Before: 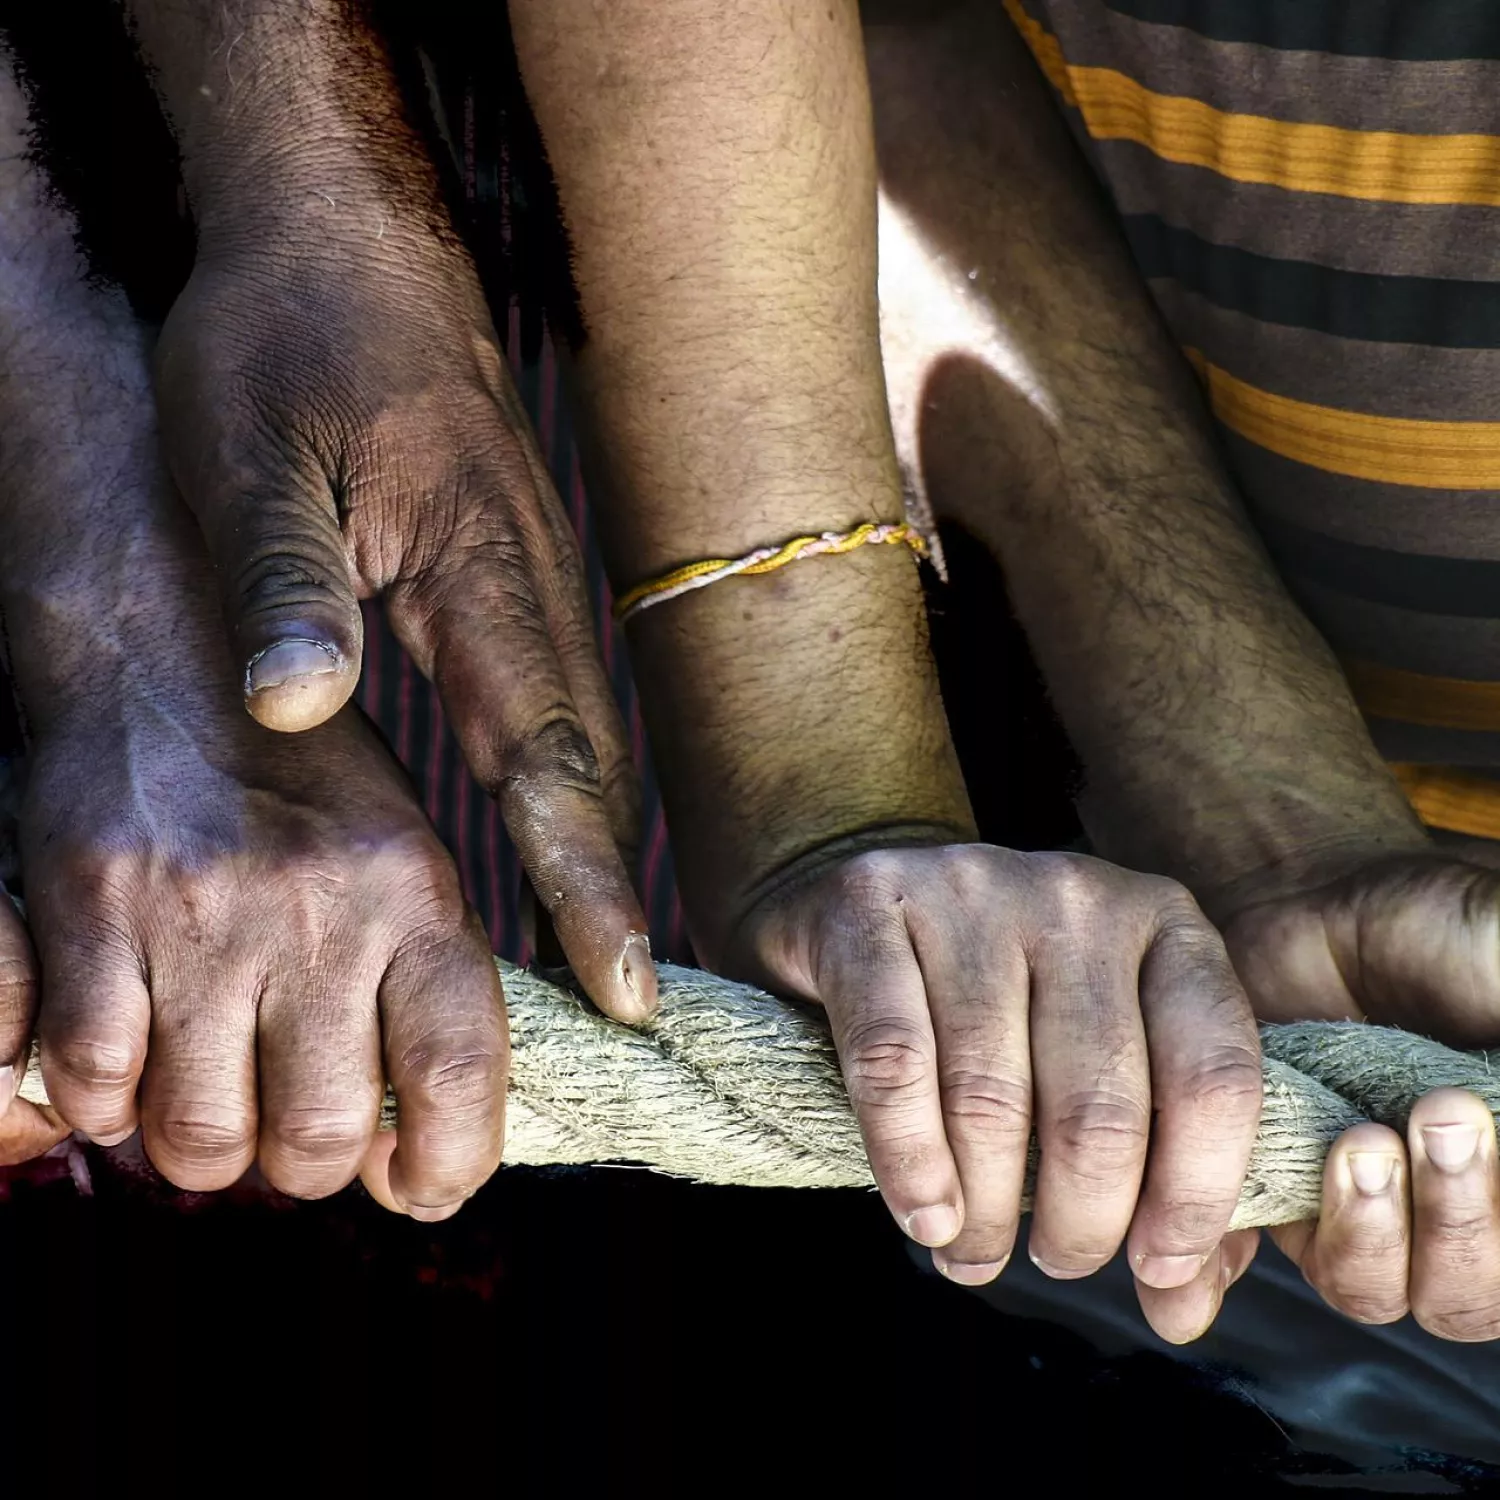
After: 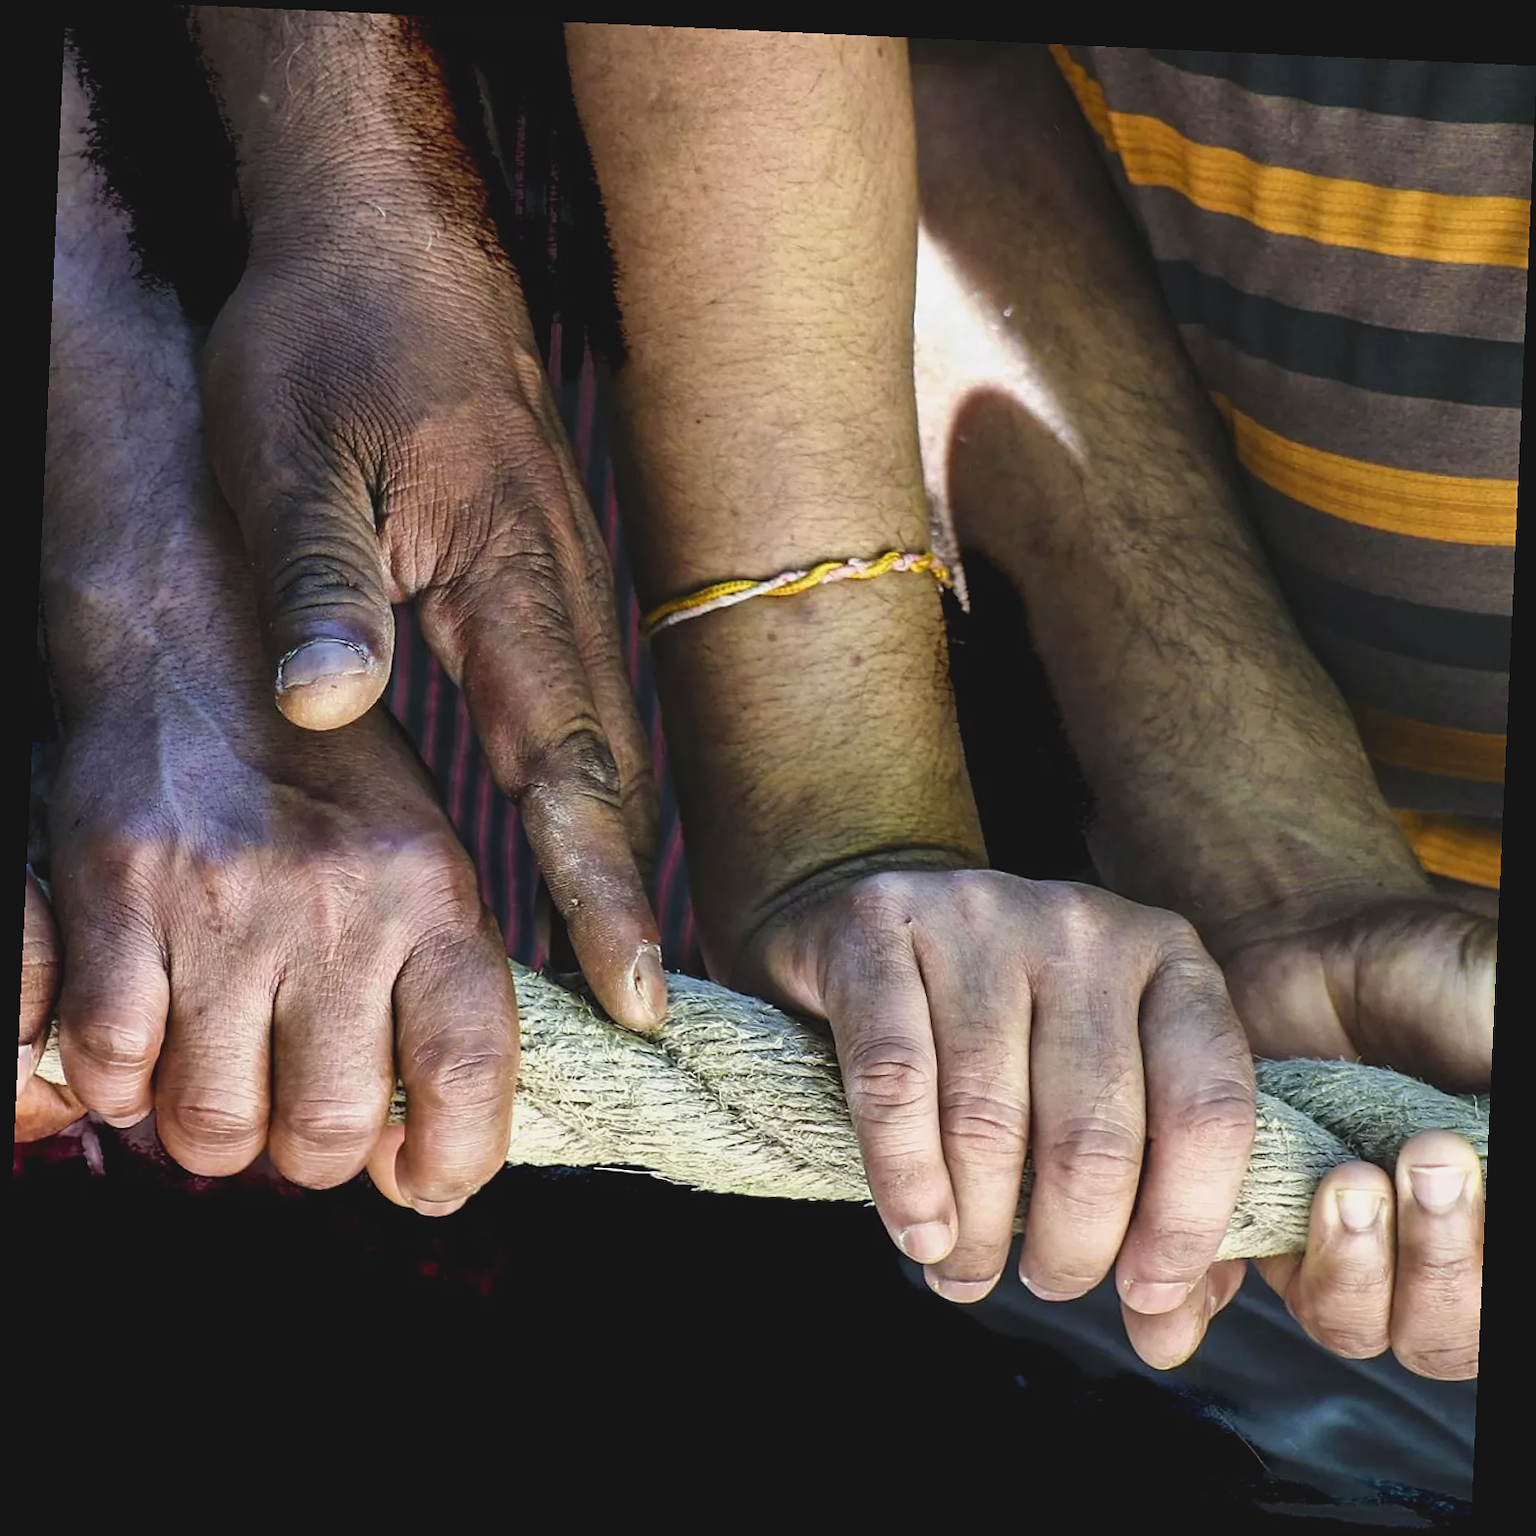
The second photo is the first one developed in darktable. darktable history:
crop and rotate: angle -2.6°
sharpen: amount 0.213
contrast brightness saturation: contrast -0.103, brightness 0.051, saturation 0.08
